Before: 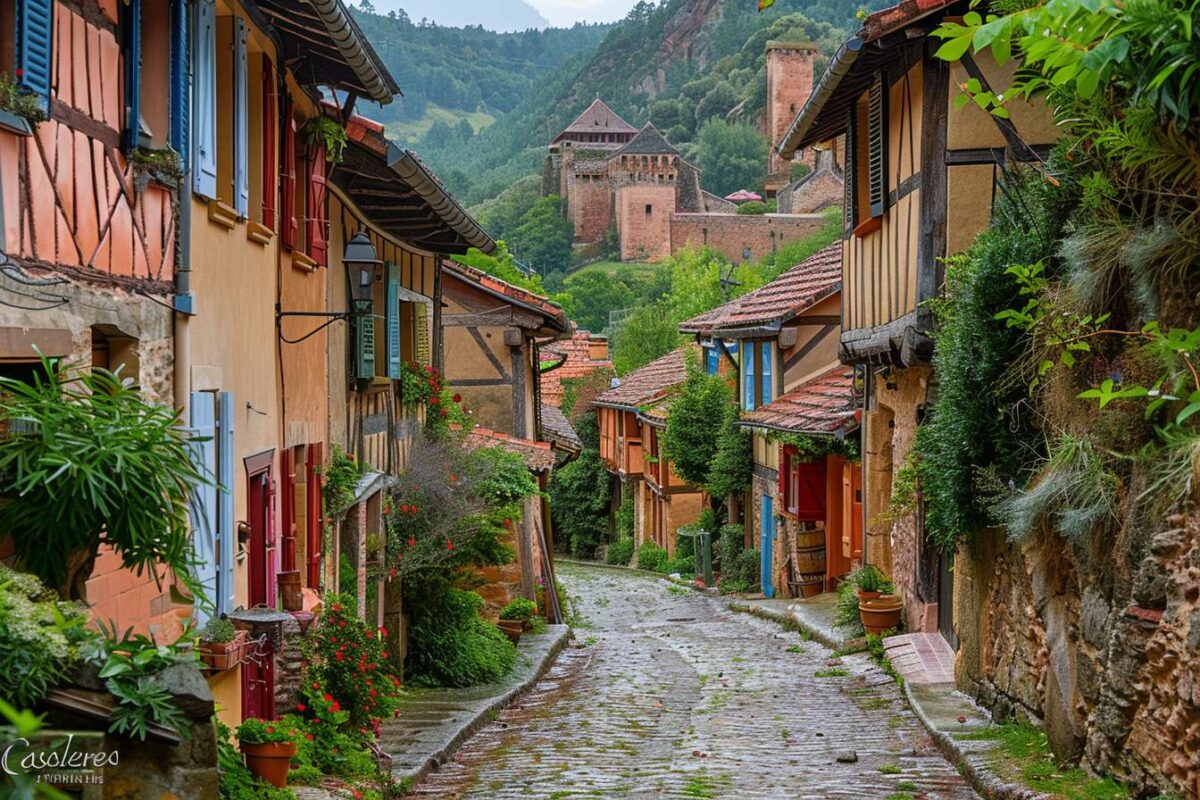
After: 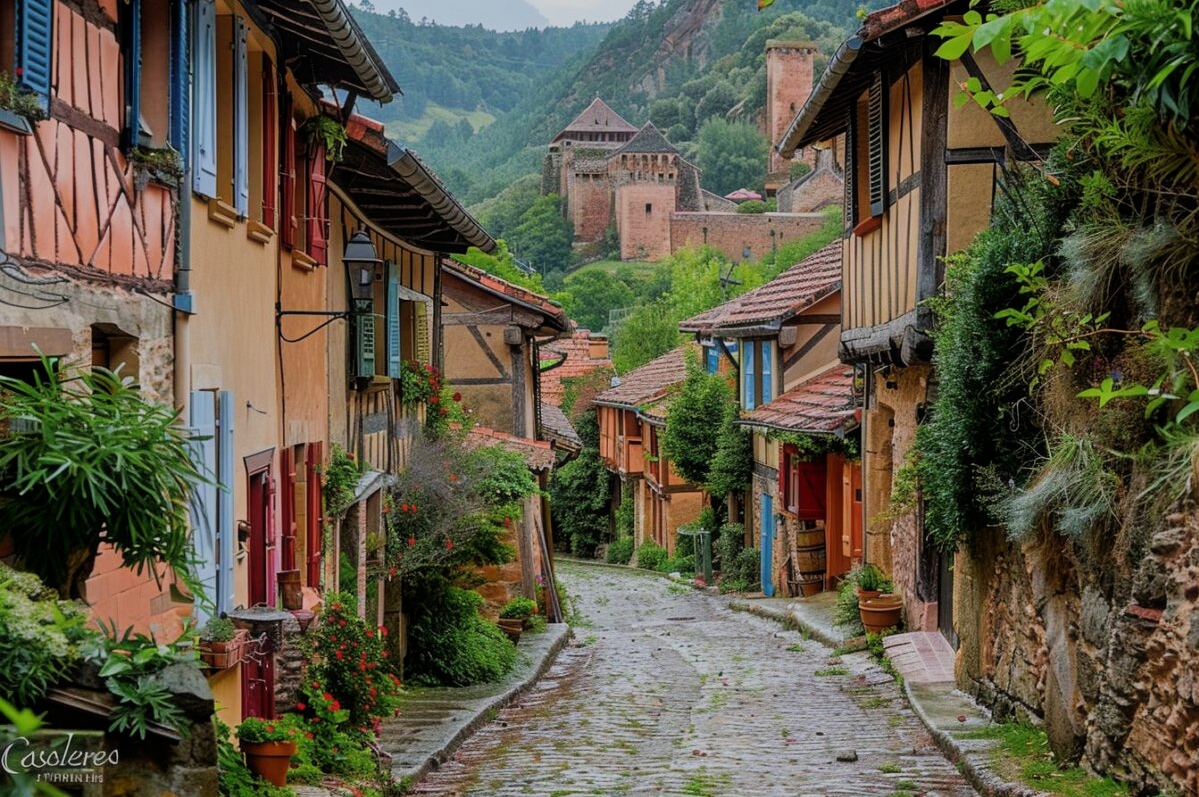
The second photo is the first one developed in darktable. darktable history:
filmic rgb: black relative exposure -7.65 EV, white relative exposure 4.56 EV, threshold 5.95 EV, hardness 3.61, enable highlight reconstruction true
haze removal: strength -0.041, adaptive false
crop: top 0.162%, bottom 0.117%
